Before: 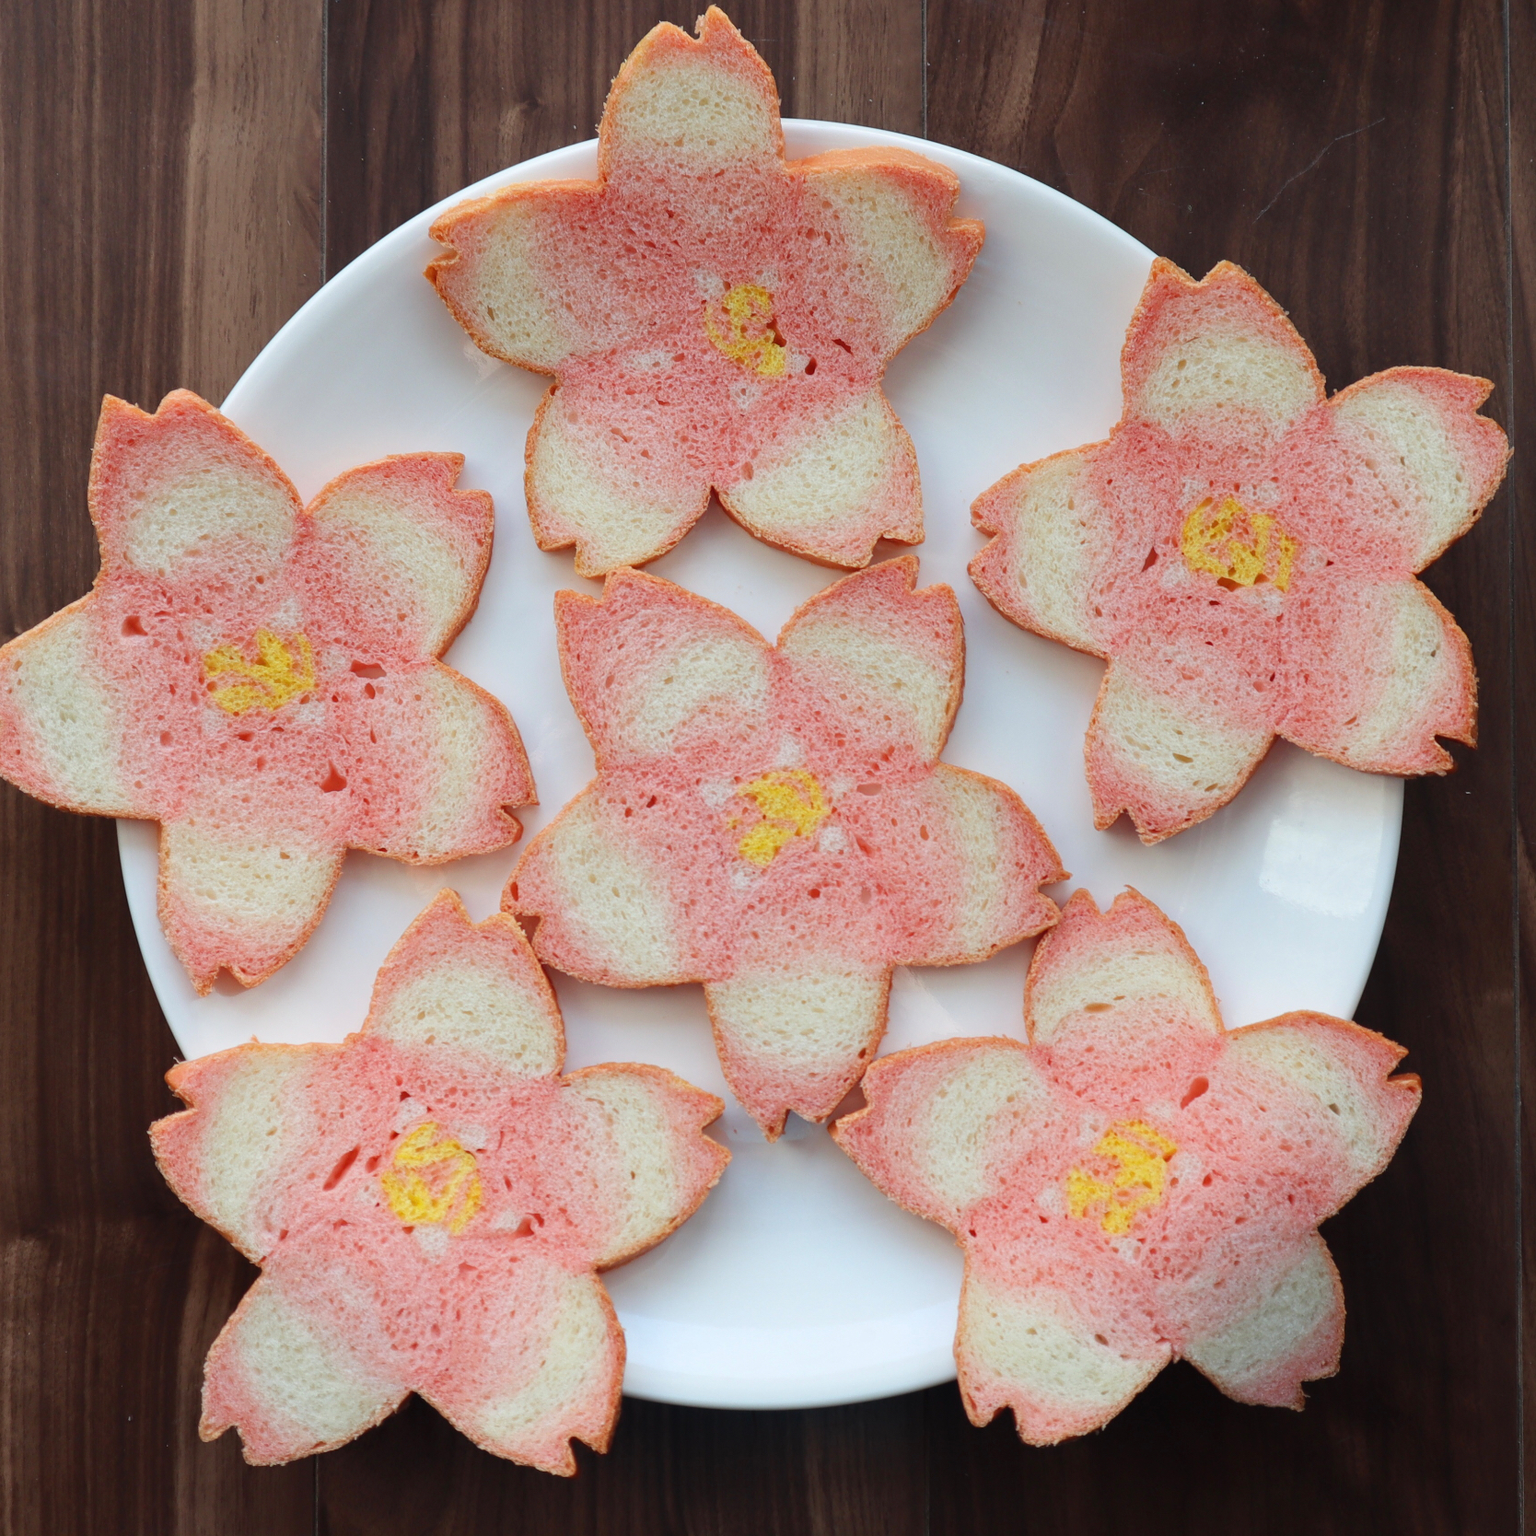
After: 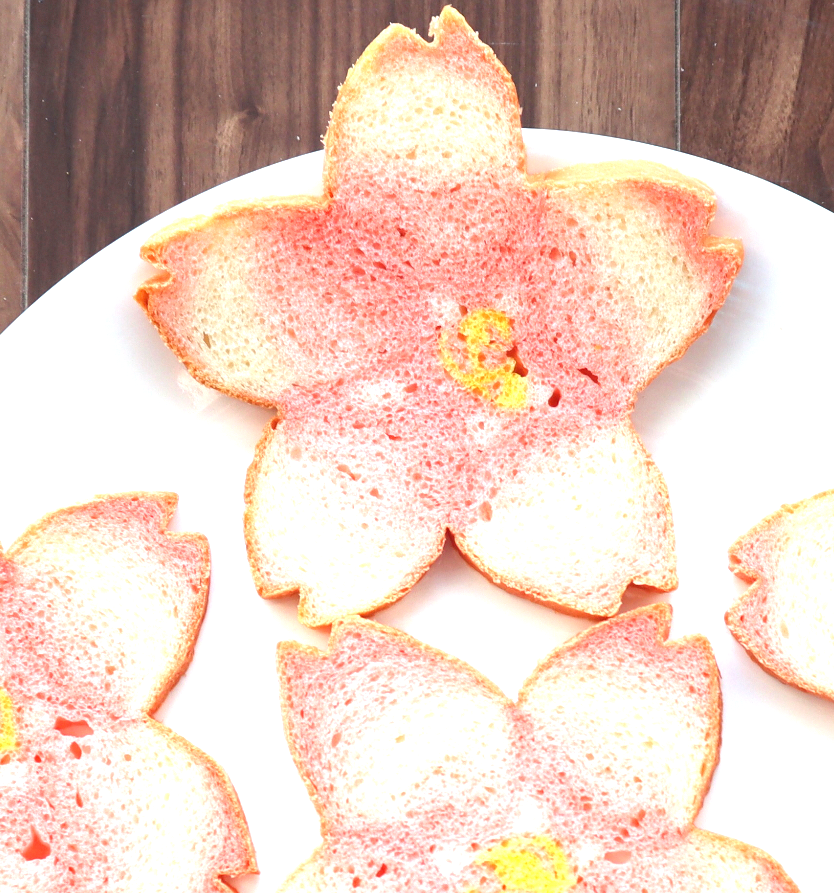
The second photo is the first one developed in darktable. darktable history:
exposure: black level correction 0, exposure 1.379 EV, compensate exposure bias true, compensate highlight preservation false
crop: left 19.556%, right 30.401%, bottom 46.458%
